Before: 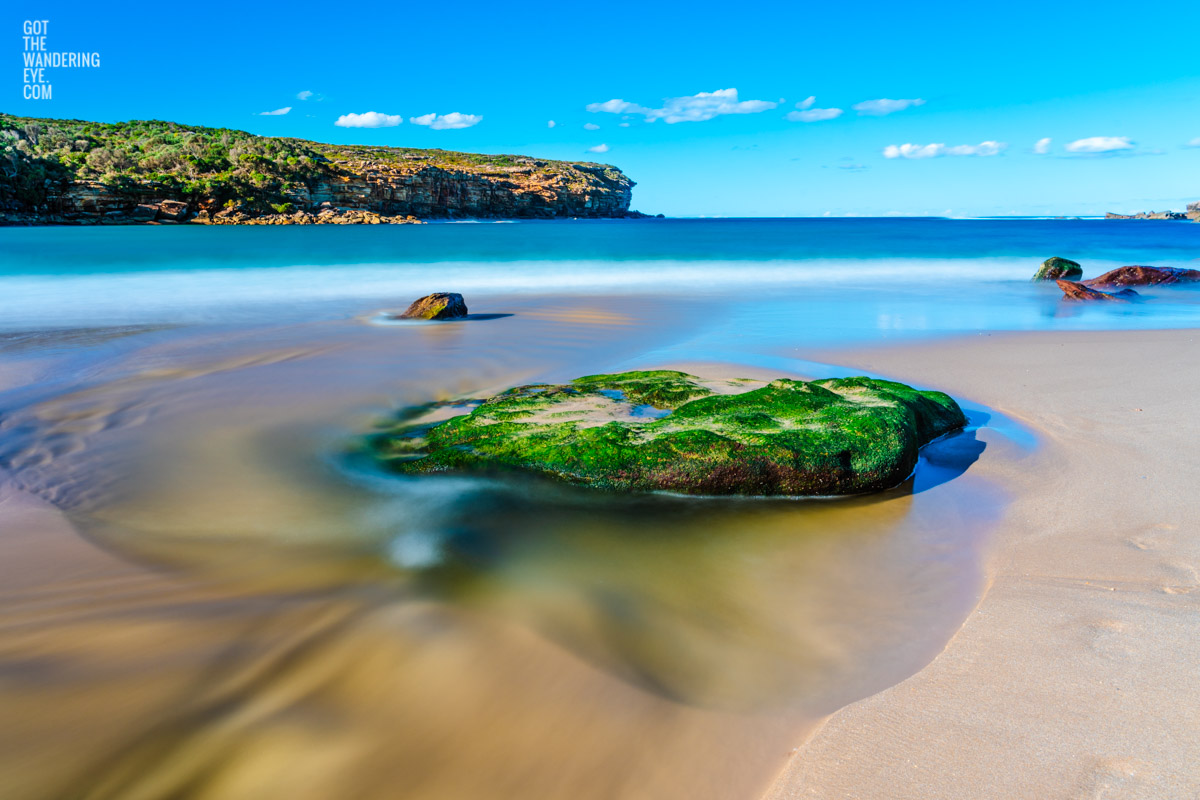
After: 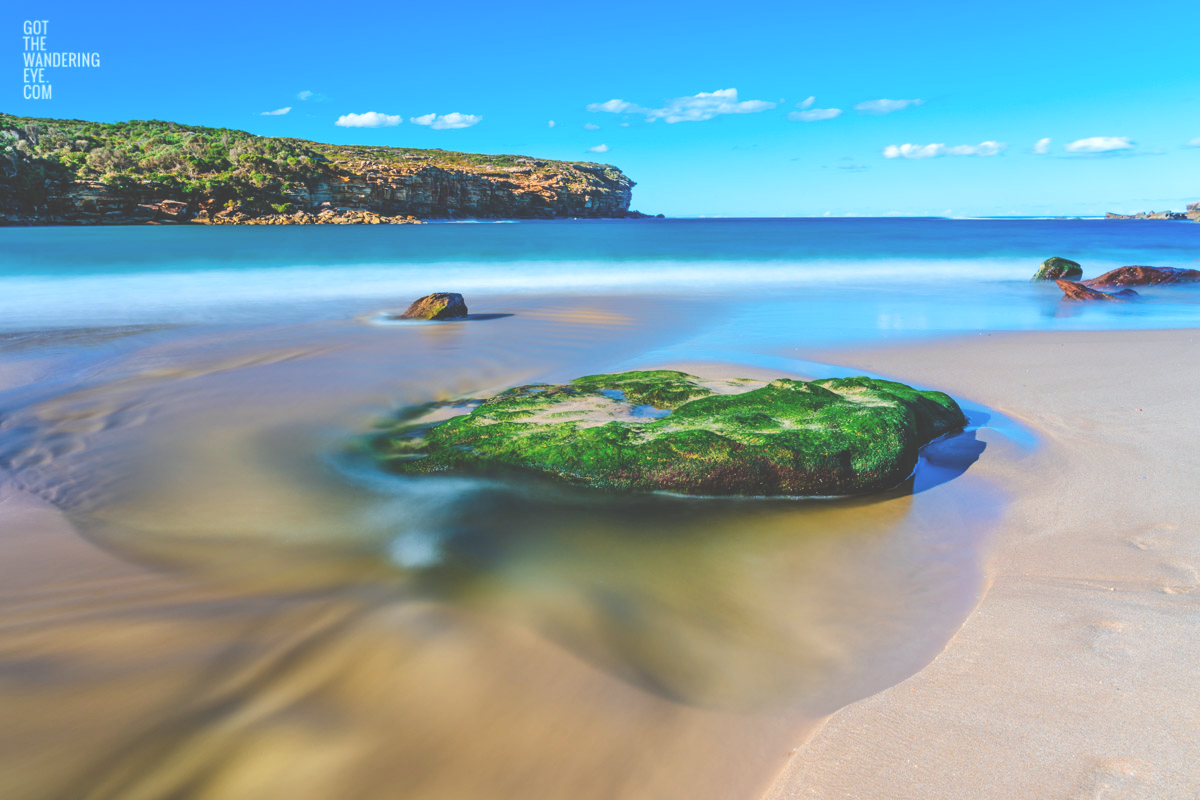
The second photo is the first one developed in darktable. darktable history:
exposure: black level correction -0.041, exposure 0.064 EV, compensate highlight preservation false
white balance: red 0.988, blue 1.017
